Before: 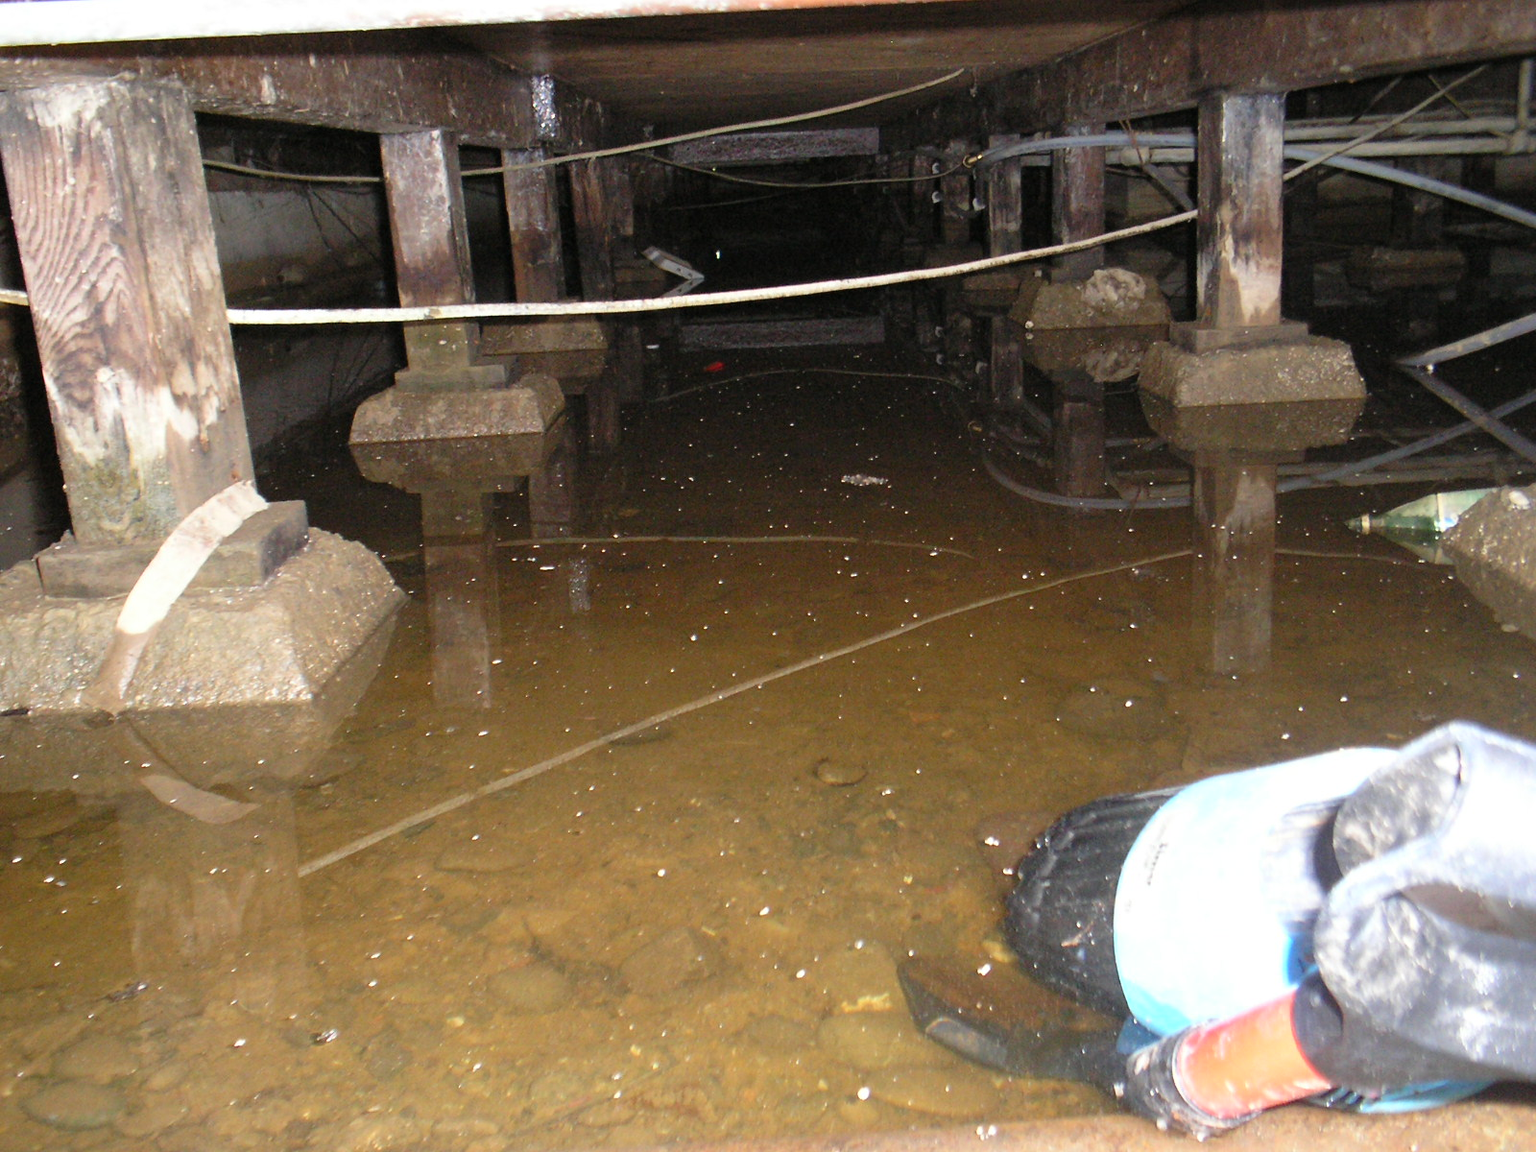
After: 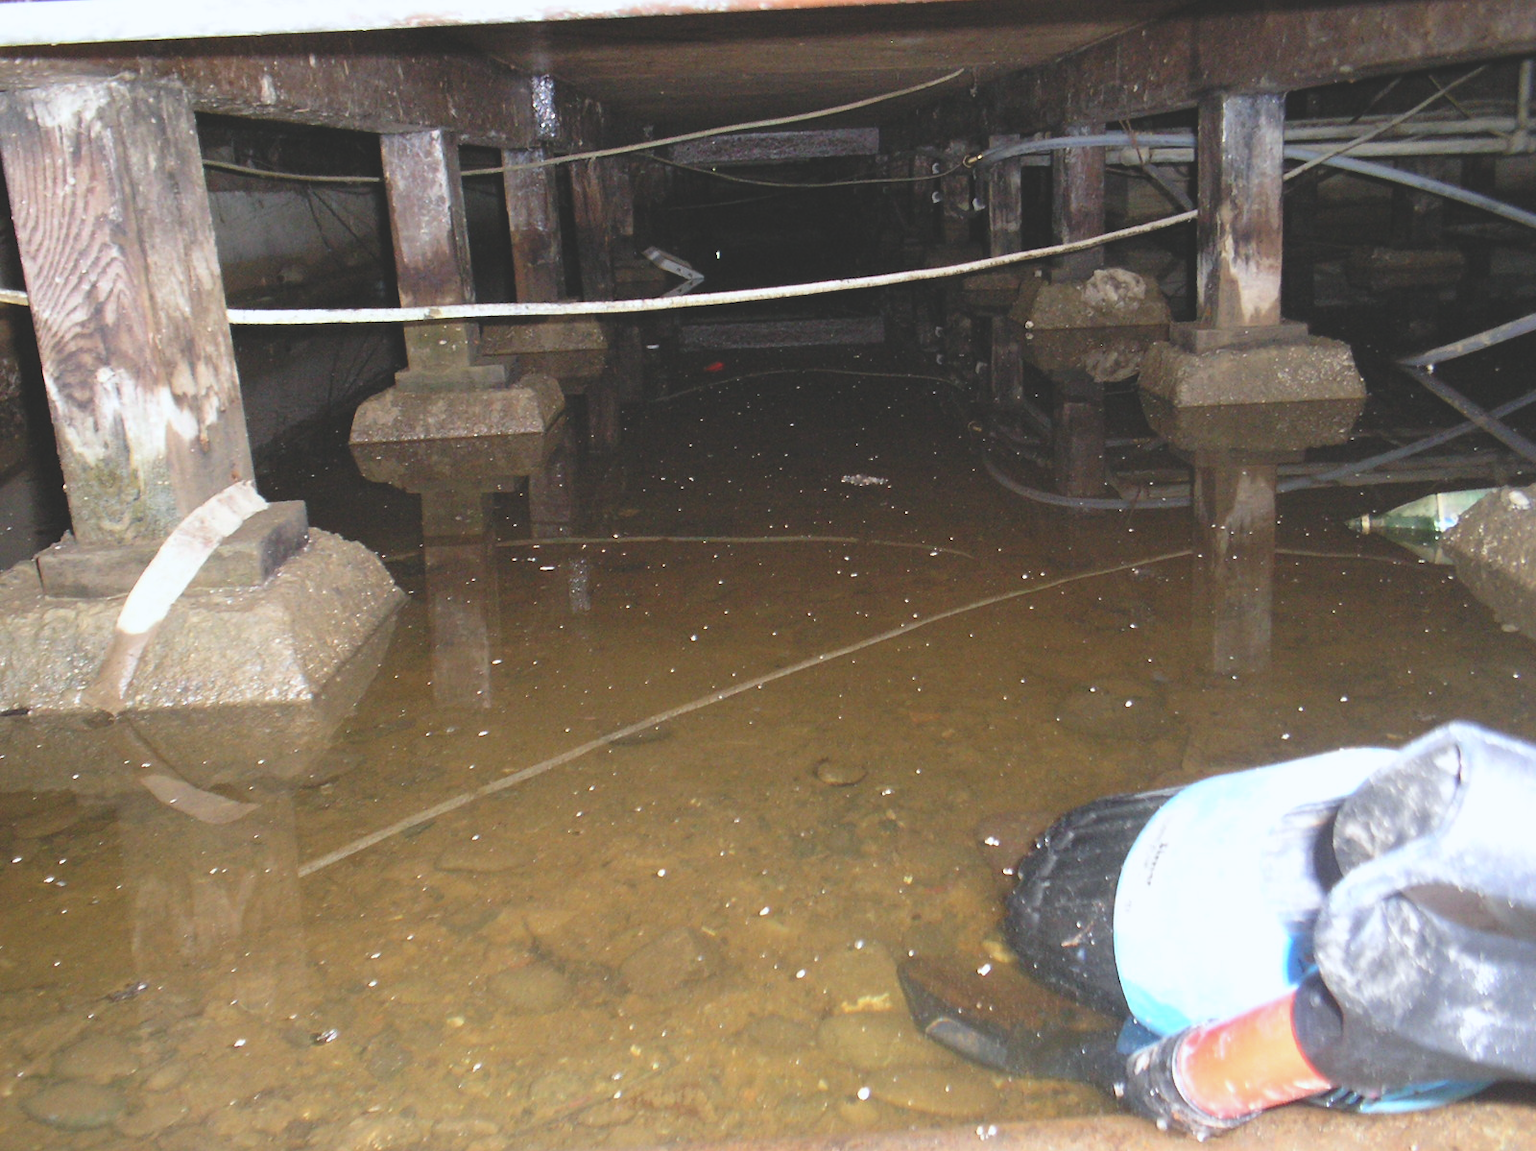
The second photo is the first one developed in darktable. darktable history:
white balance: red 0.974, blue 1.044
exposure: black level correction -0.023, exposure -0.039 EV, compensate highlight preservation false
crop: bottom 0.071%
